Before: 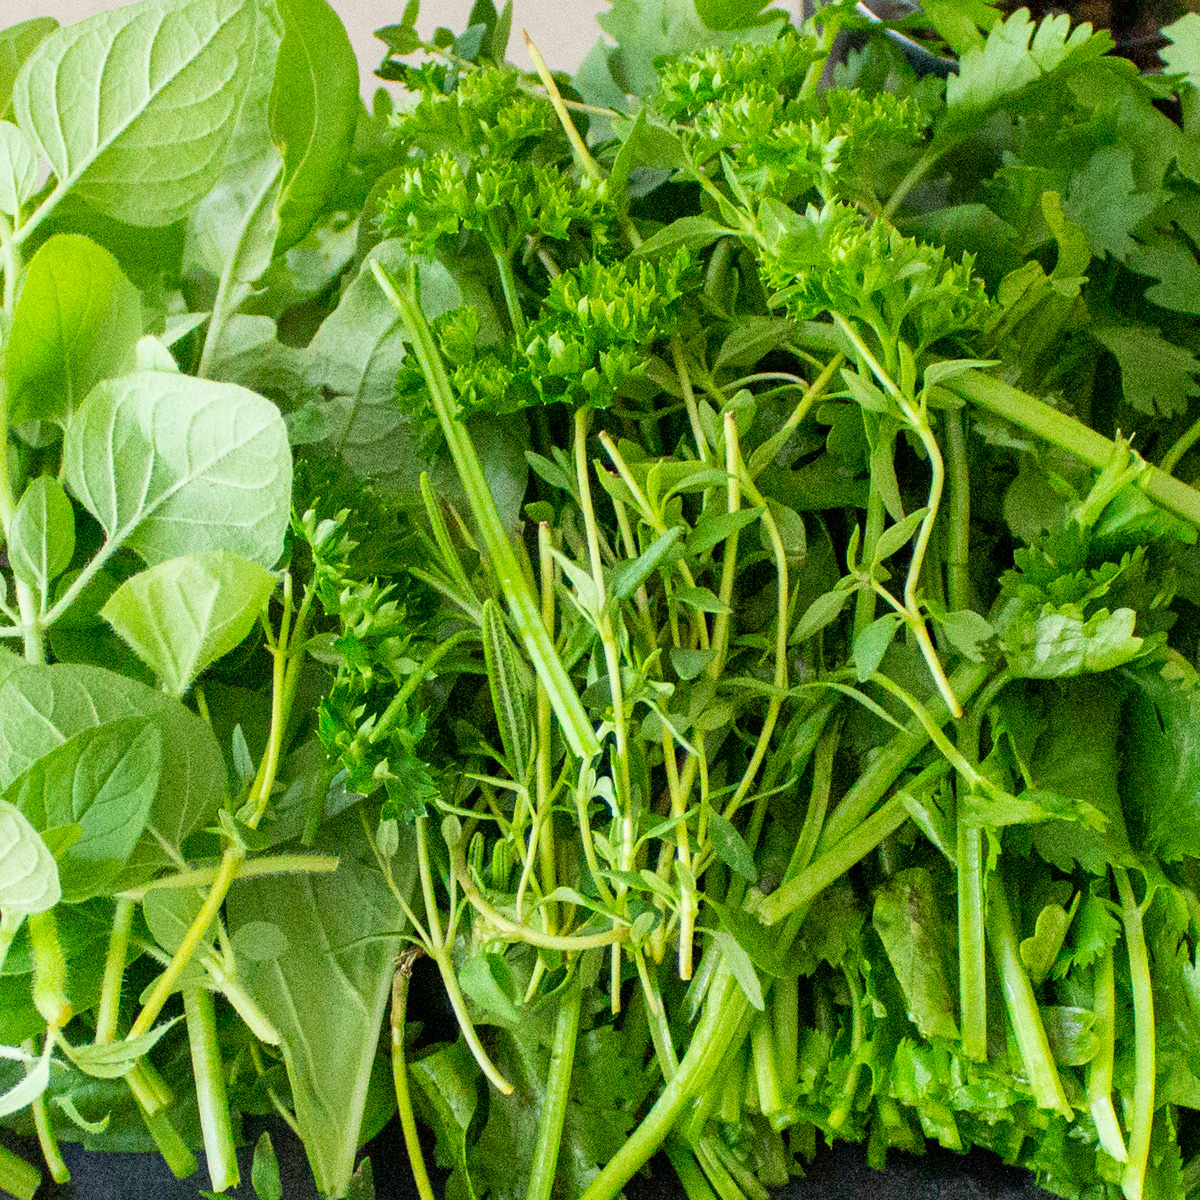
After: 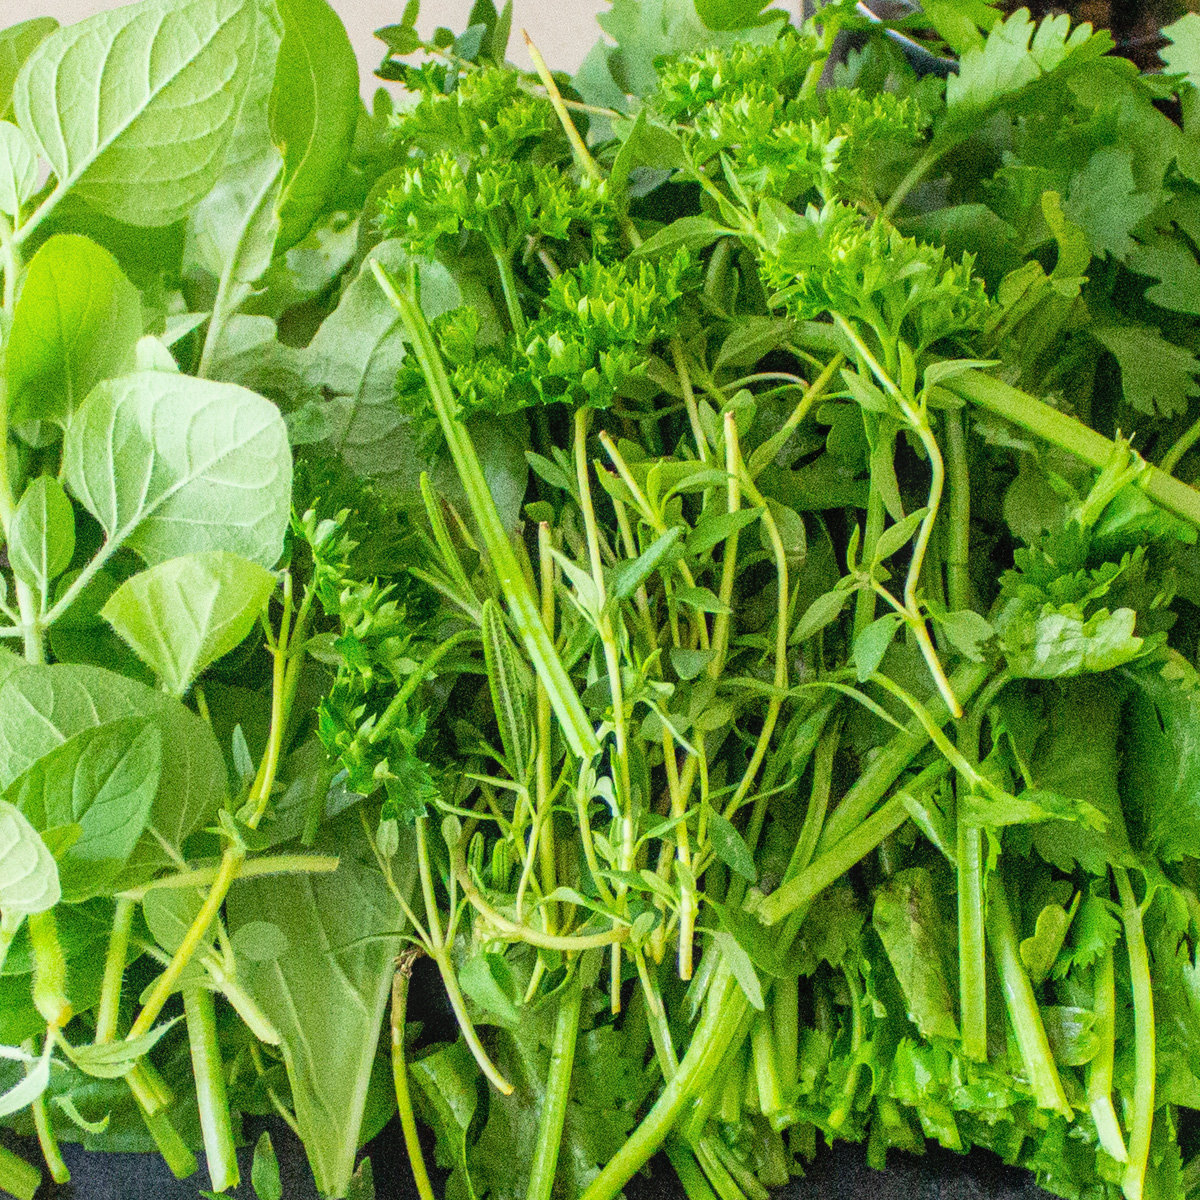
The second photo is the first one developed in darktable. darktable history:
contrast brightness saturation: contrast 0.05, brightness 0.06, saturation 0.01
local contrast: detail 110%
